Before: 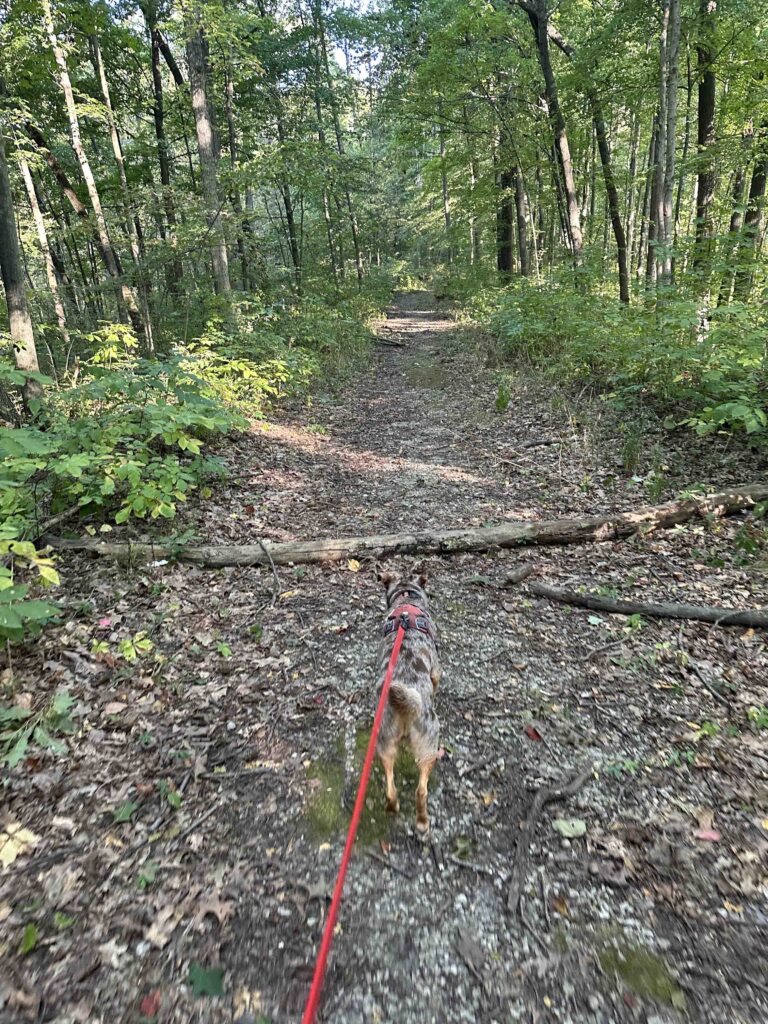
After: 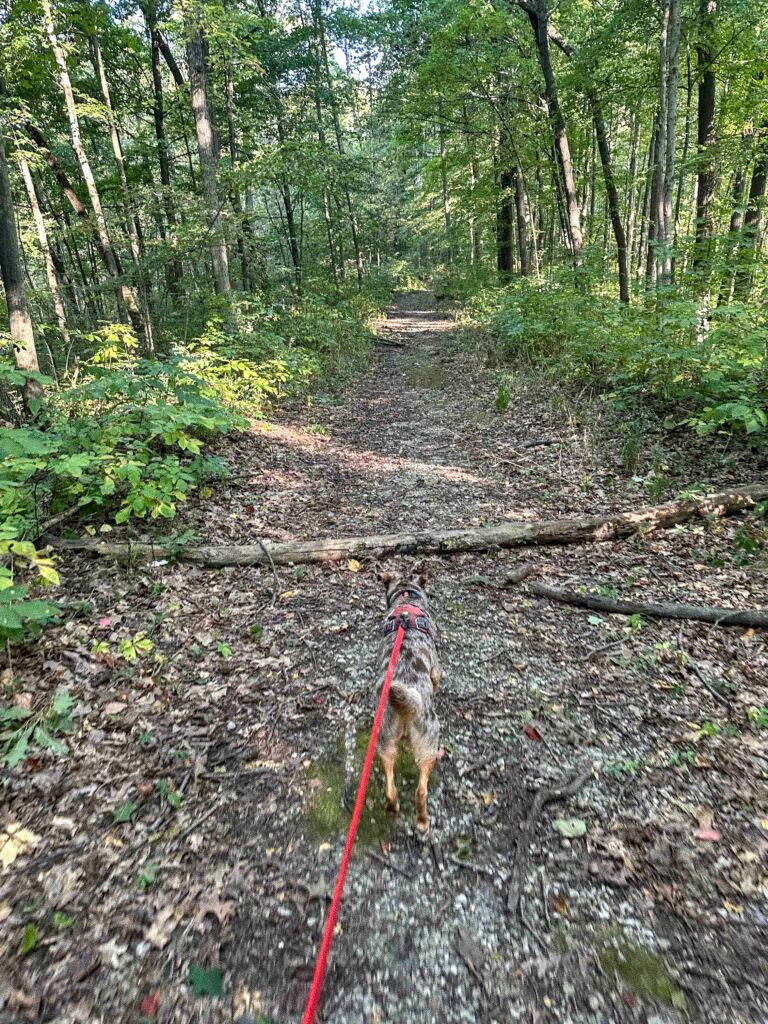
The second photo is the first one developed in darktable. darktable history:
local contrast: on, module defaults
grain: coarseness 0.09 ISO
